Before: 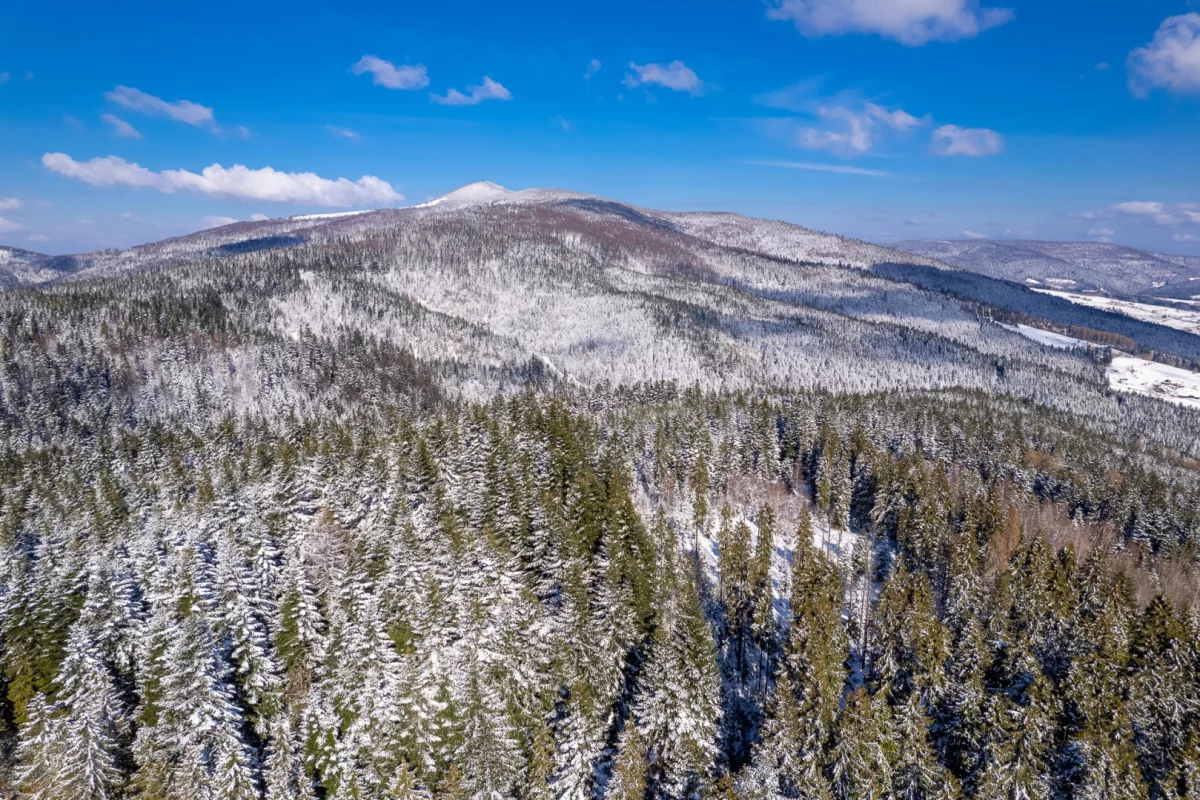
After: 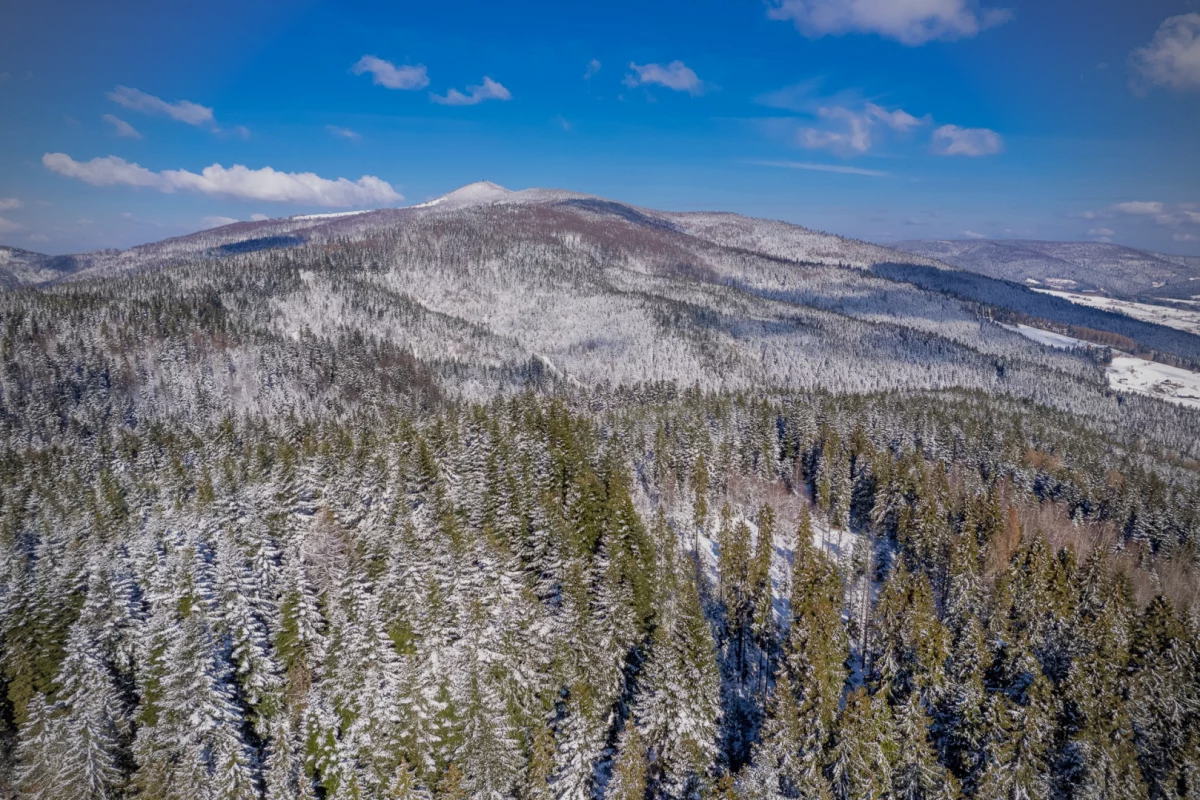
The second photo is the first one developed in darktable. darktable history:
tone equalizer: -8 EV 0.25 EV, -7 EV 0.417 EV, -6 EV 0.417 EV, -5 EV 0.25 EV, -3 EV -0.25 EV, -2 EV -0.417 EV, -1 EV -0.417 EV, +0 EV -0.25 EV, edges refinement/feathering 500, mask exposure compensation -1.57 EV, preserve details guided filter
vignetting: on, module defaults
white balance: emerald 1
